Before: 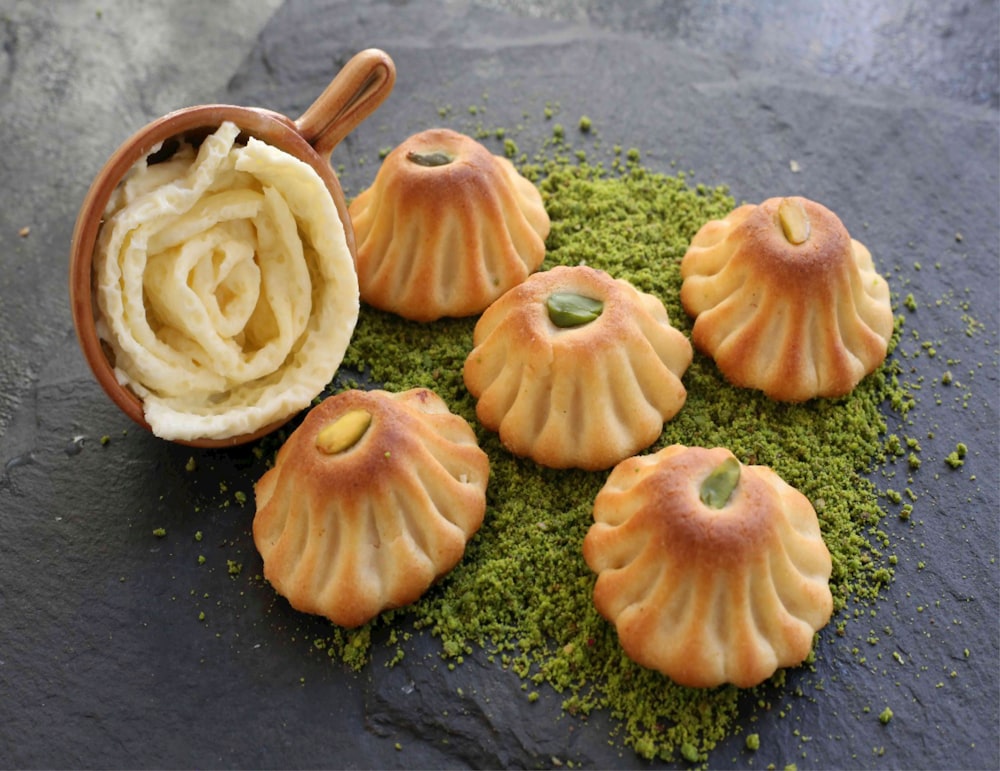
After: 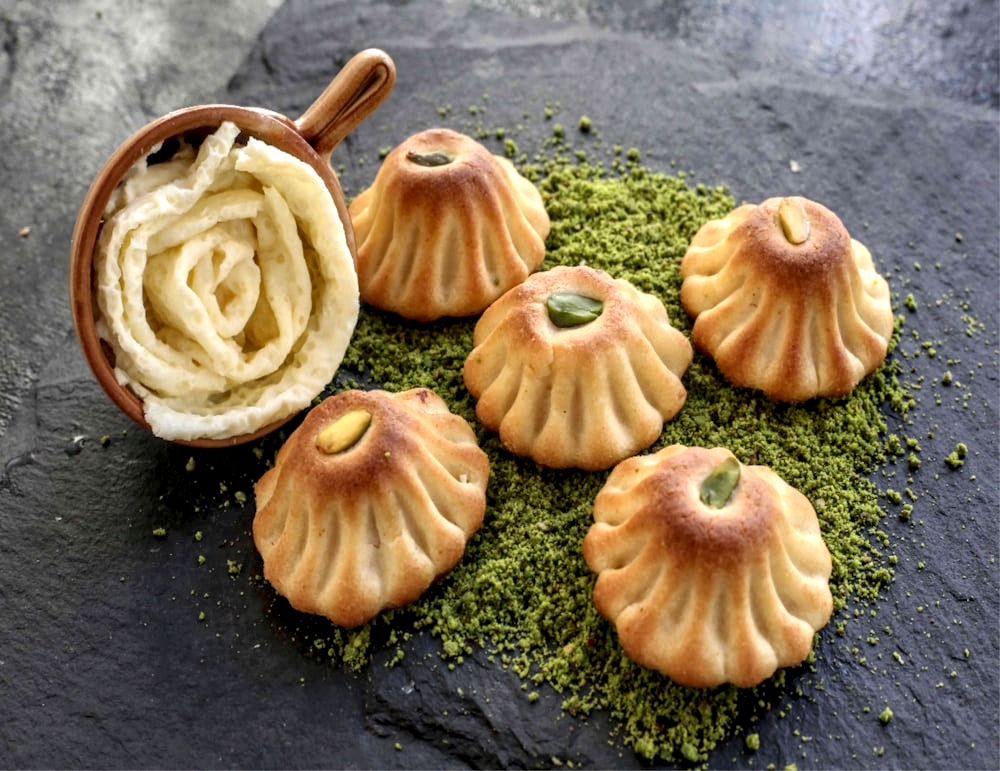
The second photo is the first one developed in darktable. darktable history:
local contrast: highlights 0%, shadows 0%, detail 182%
white balance: emerald 1
